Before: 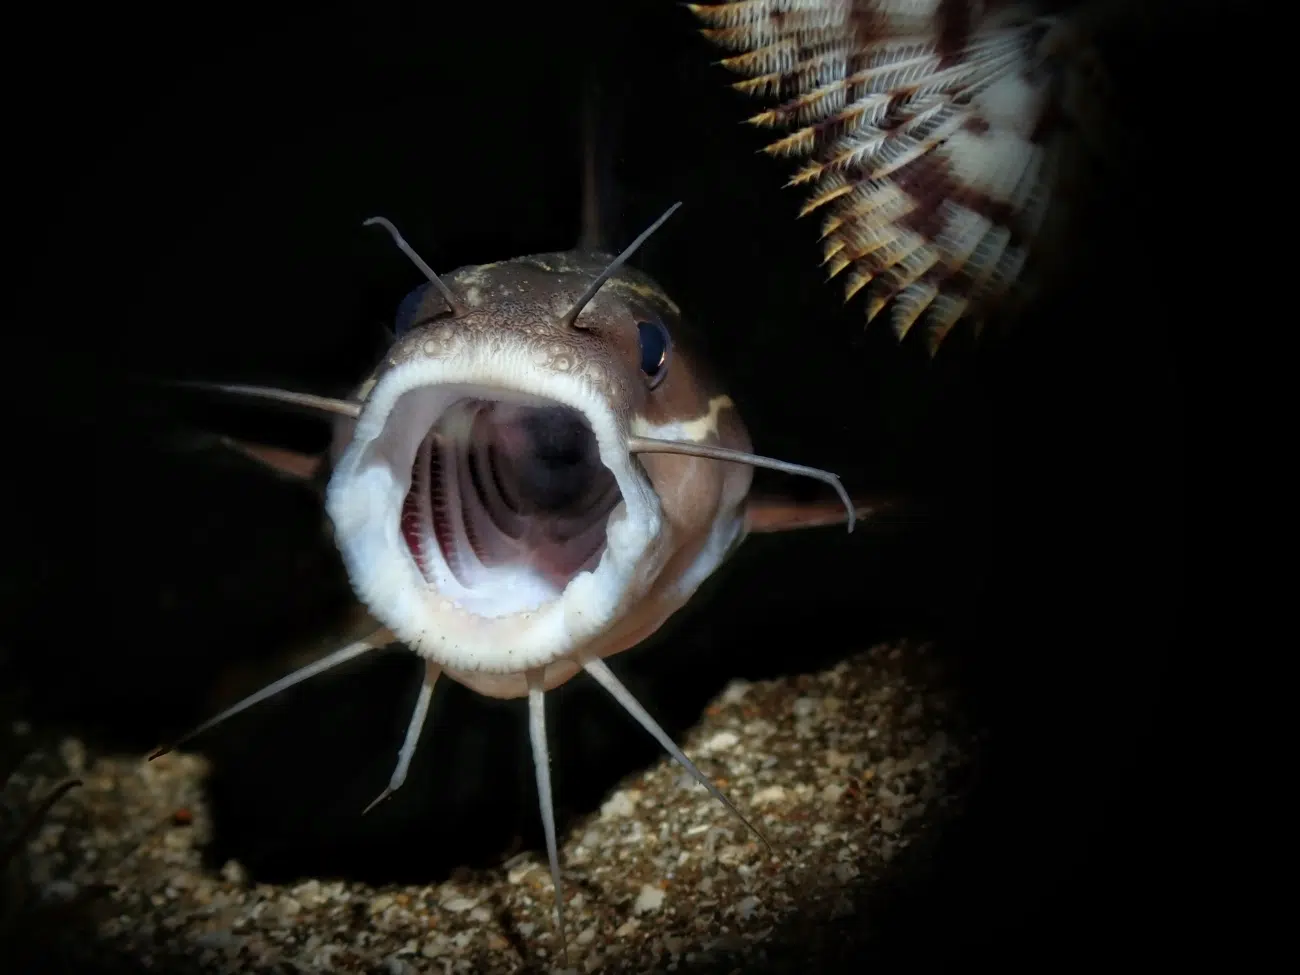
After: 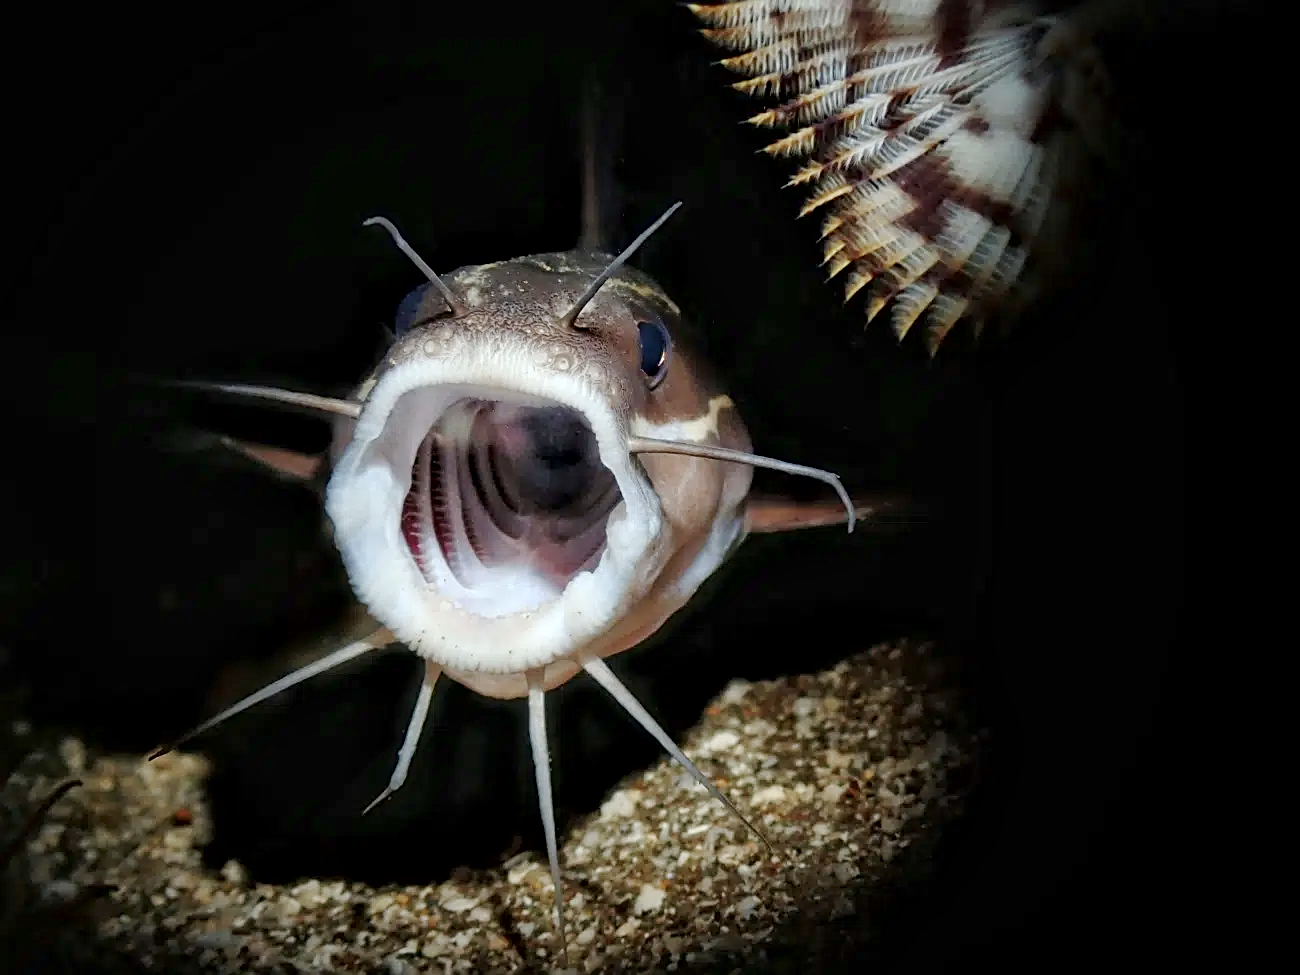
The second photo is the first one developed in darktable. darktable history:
base curve: curves: ch0 [(0, 0) (0.158, 0.273) (0.879, 0.895) (1, 1)], preserve colors none
local contrast: mode bilateral grid, contrast 30, coarseness 25, midtone range 0.2
sharpen: on, module defaults
